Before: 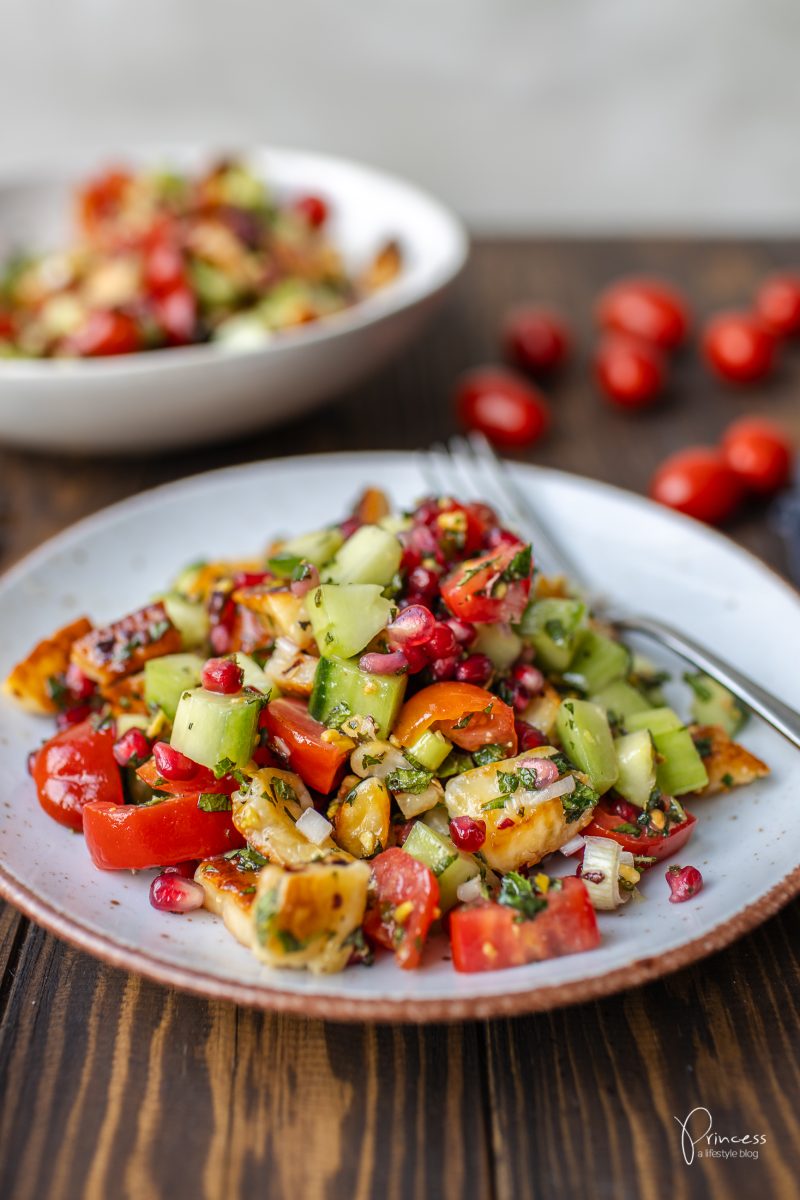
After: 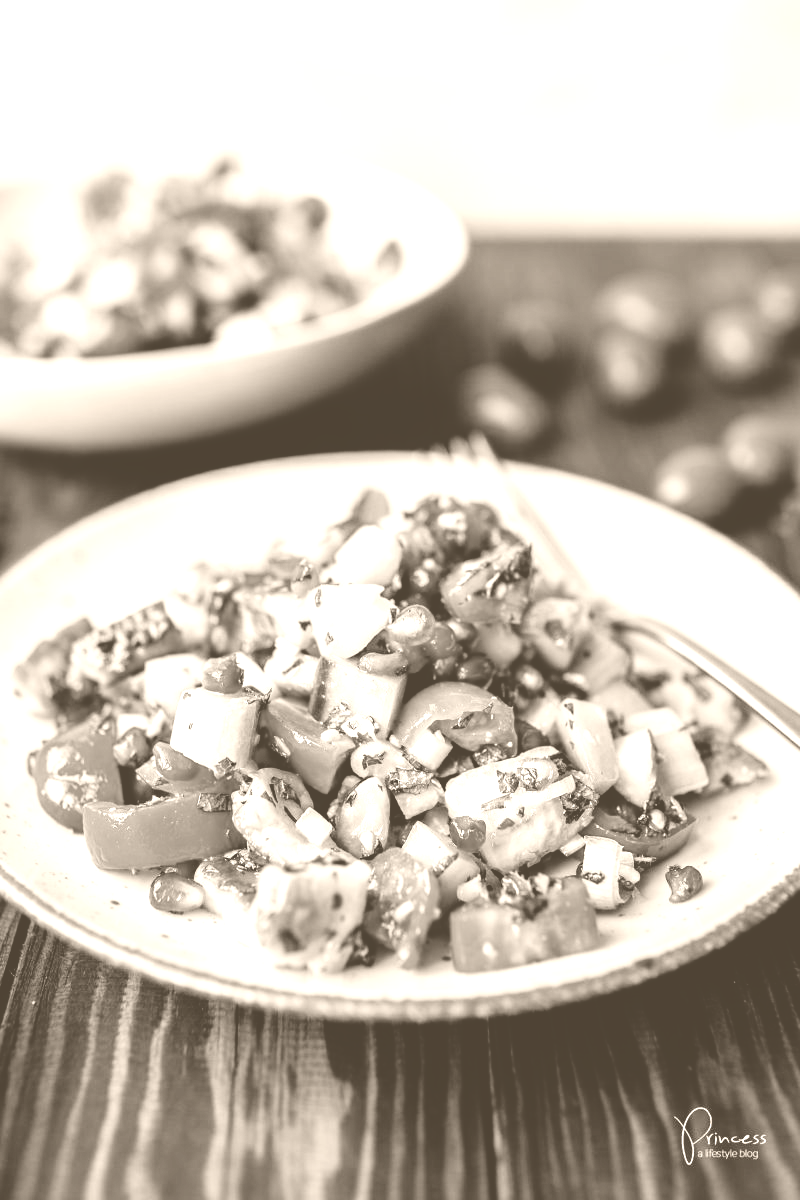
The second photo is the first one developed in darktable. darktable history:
filmic rgb: black relative exposure -5 EV, white relative exposure 3.5 EV, hardness 3.19, contrast 1.3, highlights saturation mix -50%
bloom: size 13.65%, threshold 98.39%, strength 4.82%
colorize: hue 34.49°, saturation 35.33%, source mix 100%, version 1
